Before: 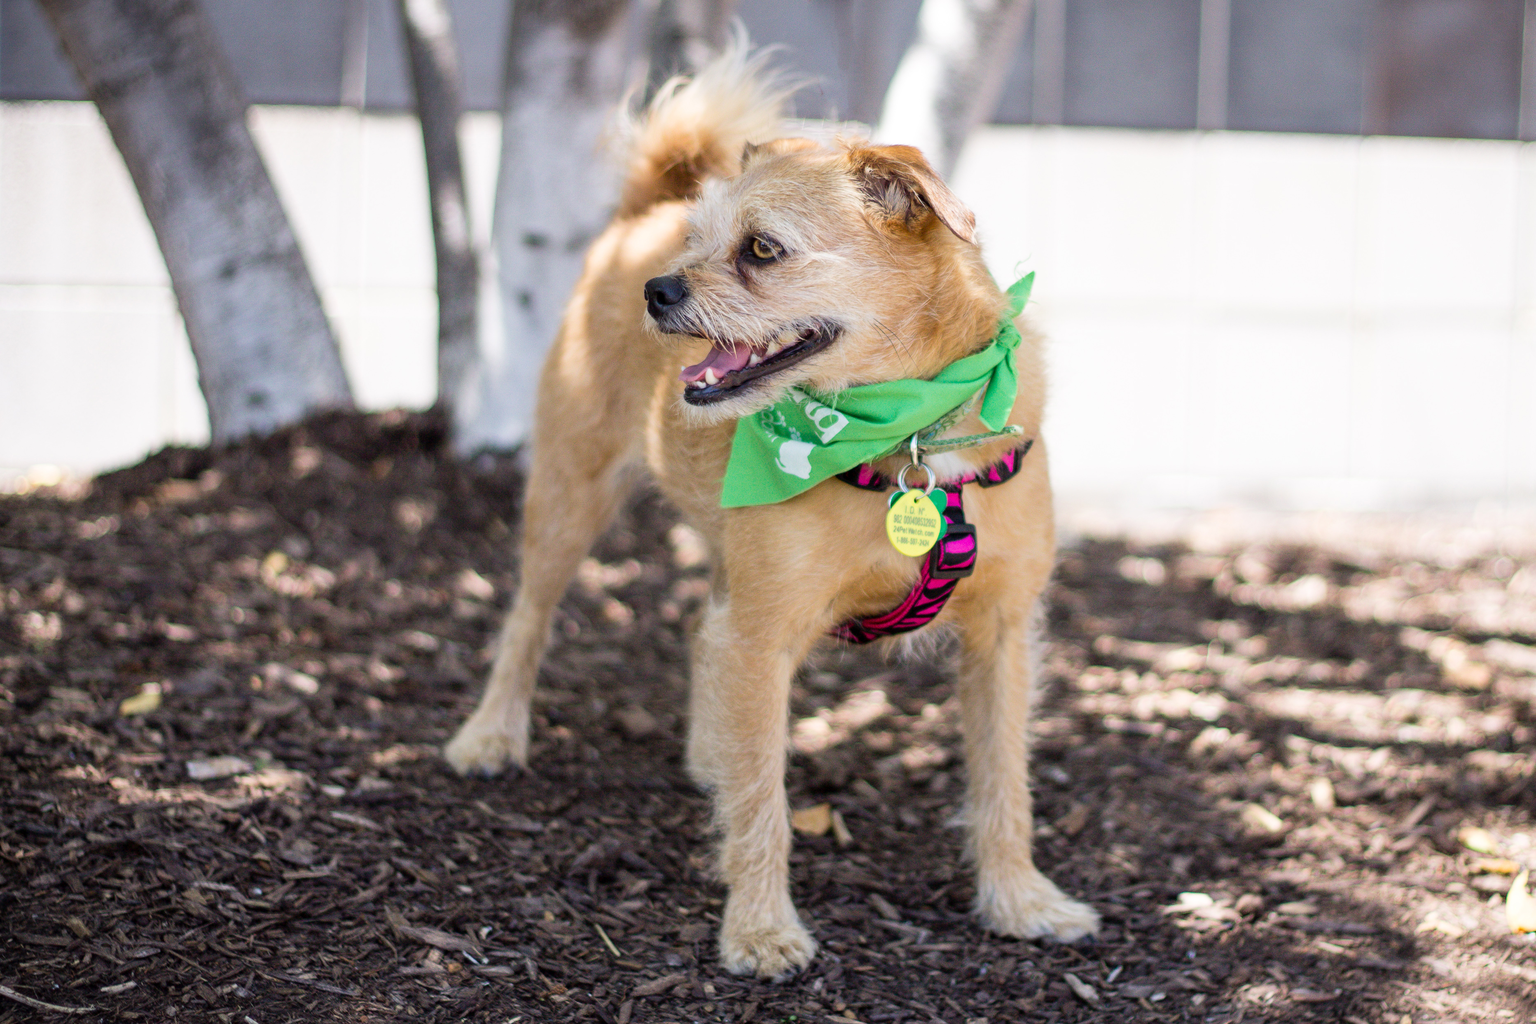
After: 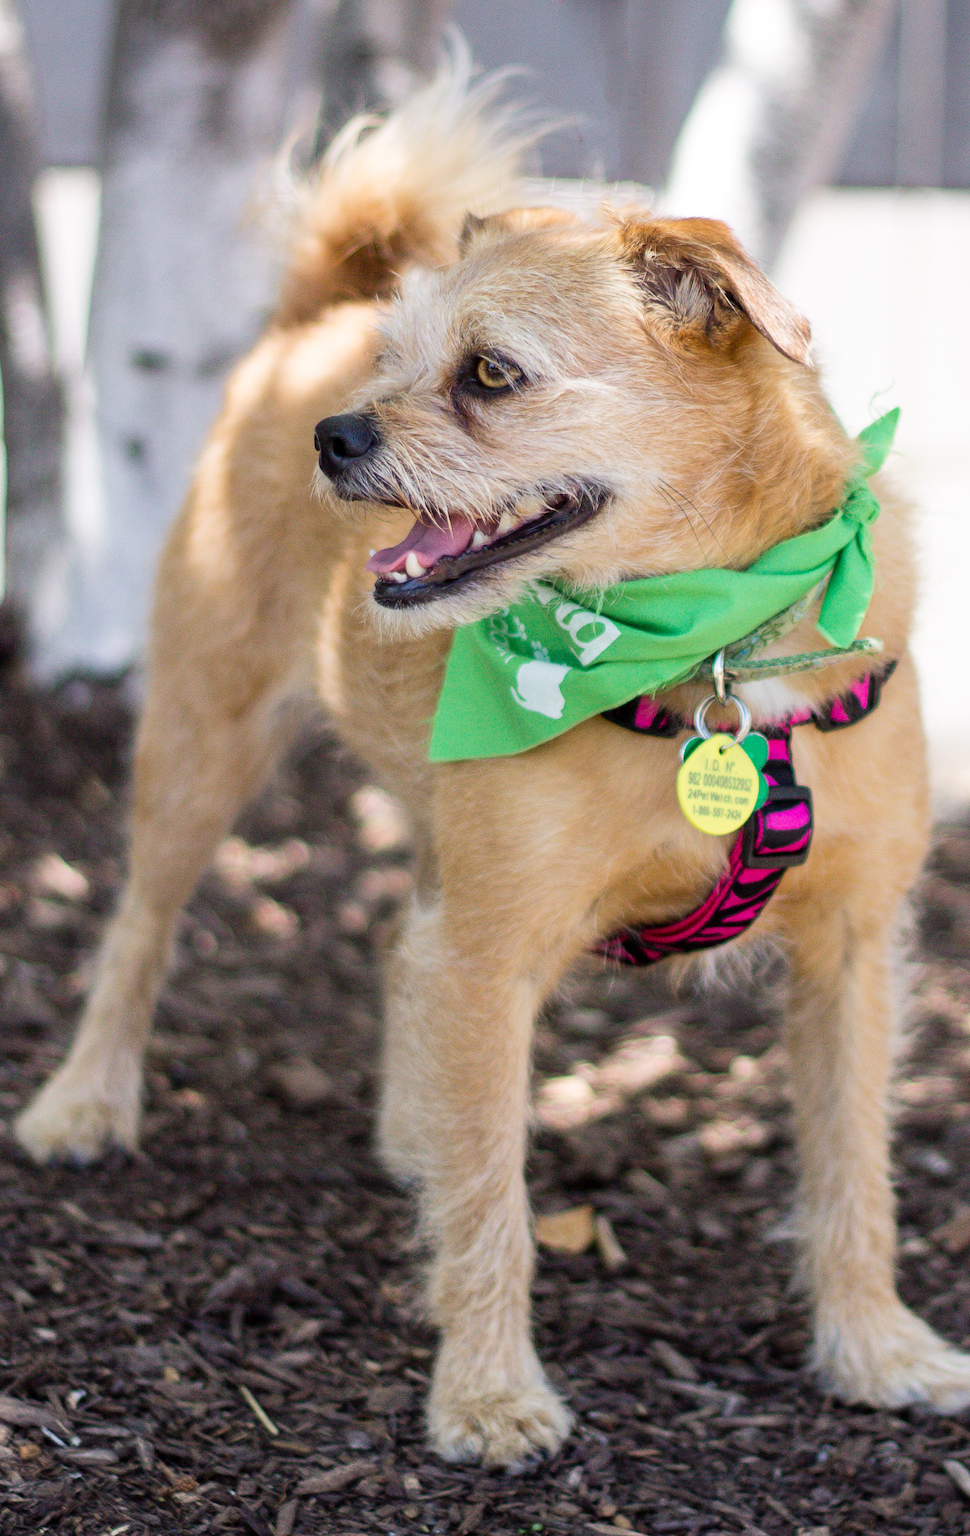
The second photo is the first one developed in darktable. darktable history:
crop: left 28.337%, right 29.558%
